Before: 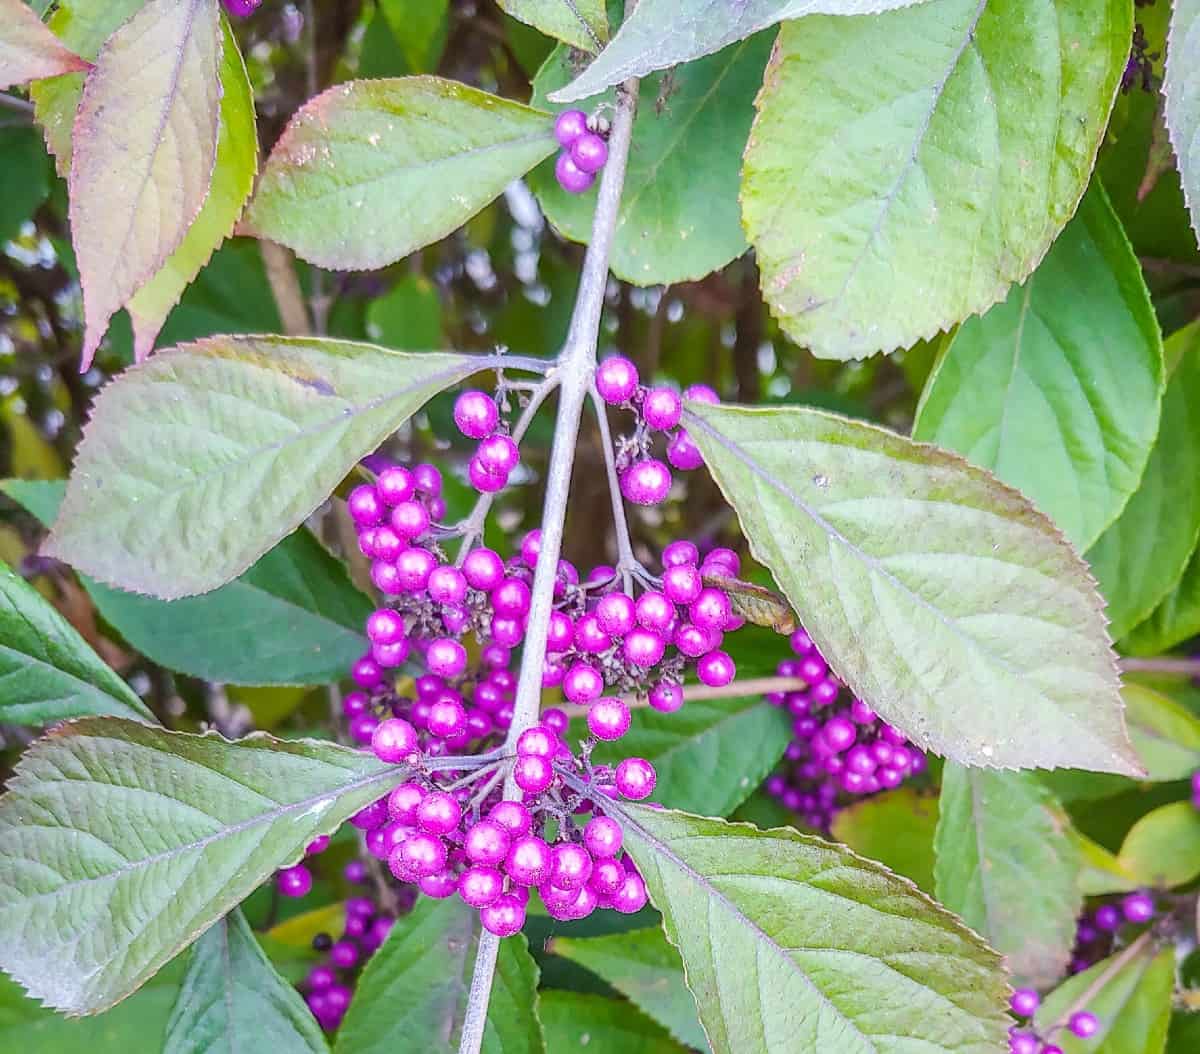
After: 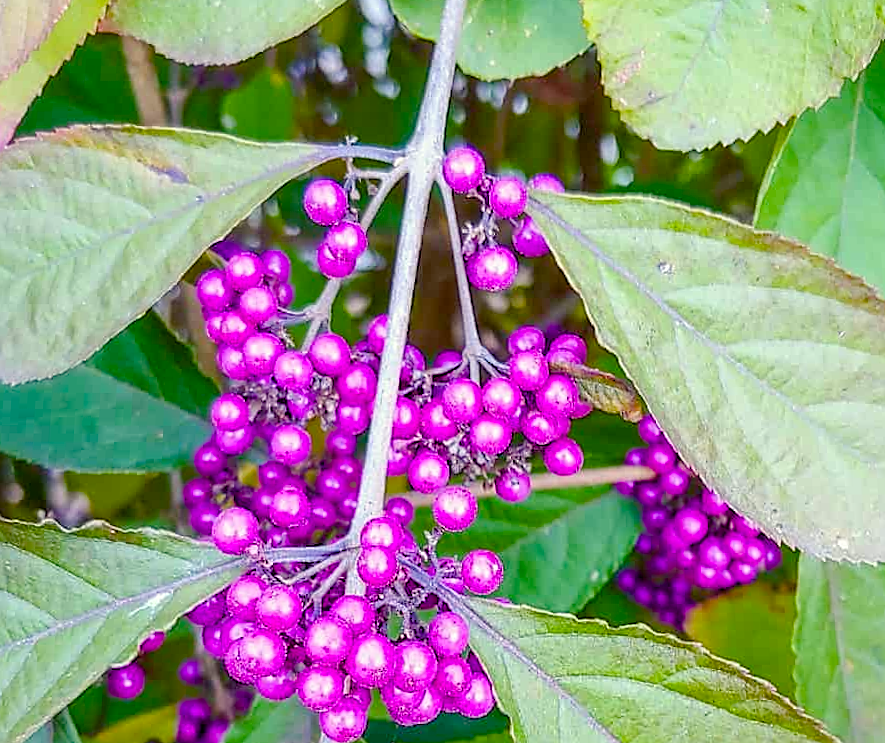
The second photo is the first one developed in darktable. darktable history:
color balance rgb: shadows lift › chroma 1%, shadows lift › hue 240.84°, highlights gain › chroma 2%, highlights gain › hue 73.2°, global offset › luminance -0.5%, perceptual saturation grading › global saturation 20%, perceptual saturation grading › highlights -25%, perceptual saturation grading › shadows 50%, global vibrance 25.26%
sharpen: on, module defaults
rotate and perspective: rotation 0.215°, lens shift (vertical) -0.139, crop left 0.069, crop right 0.939, crop top 0.002, crop bottom 0.996
crop: left 9.712%, top 16.928%, right 10.845%, bottom 12.332%
color calibration: illuminant Planckian (black body), x 0.351, y 0.352, temperature 4794.27 K
